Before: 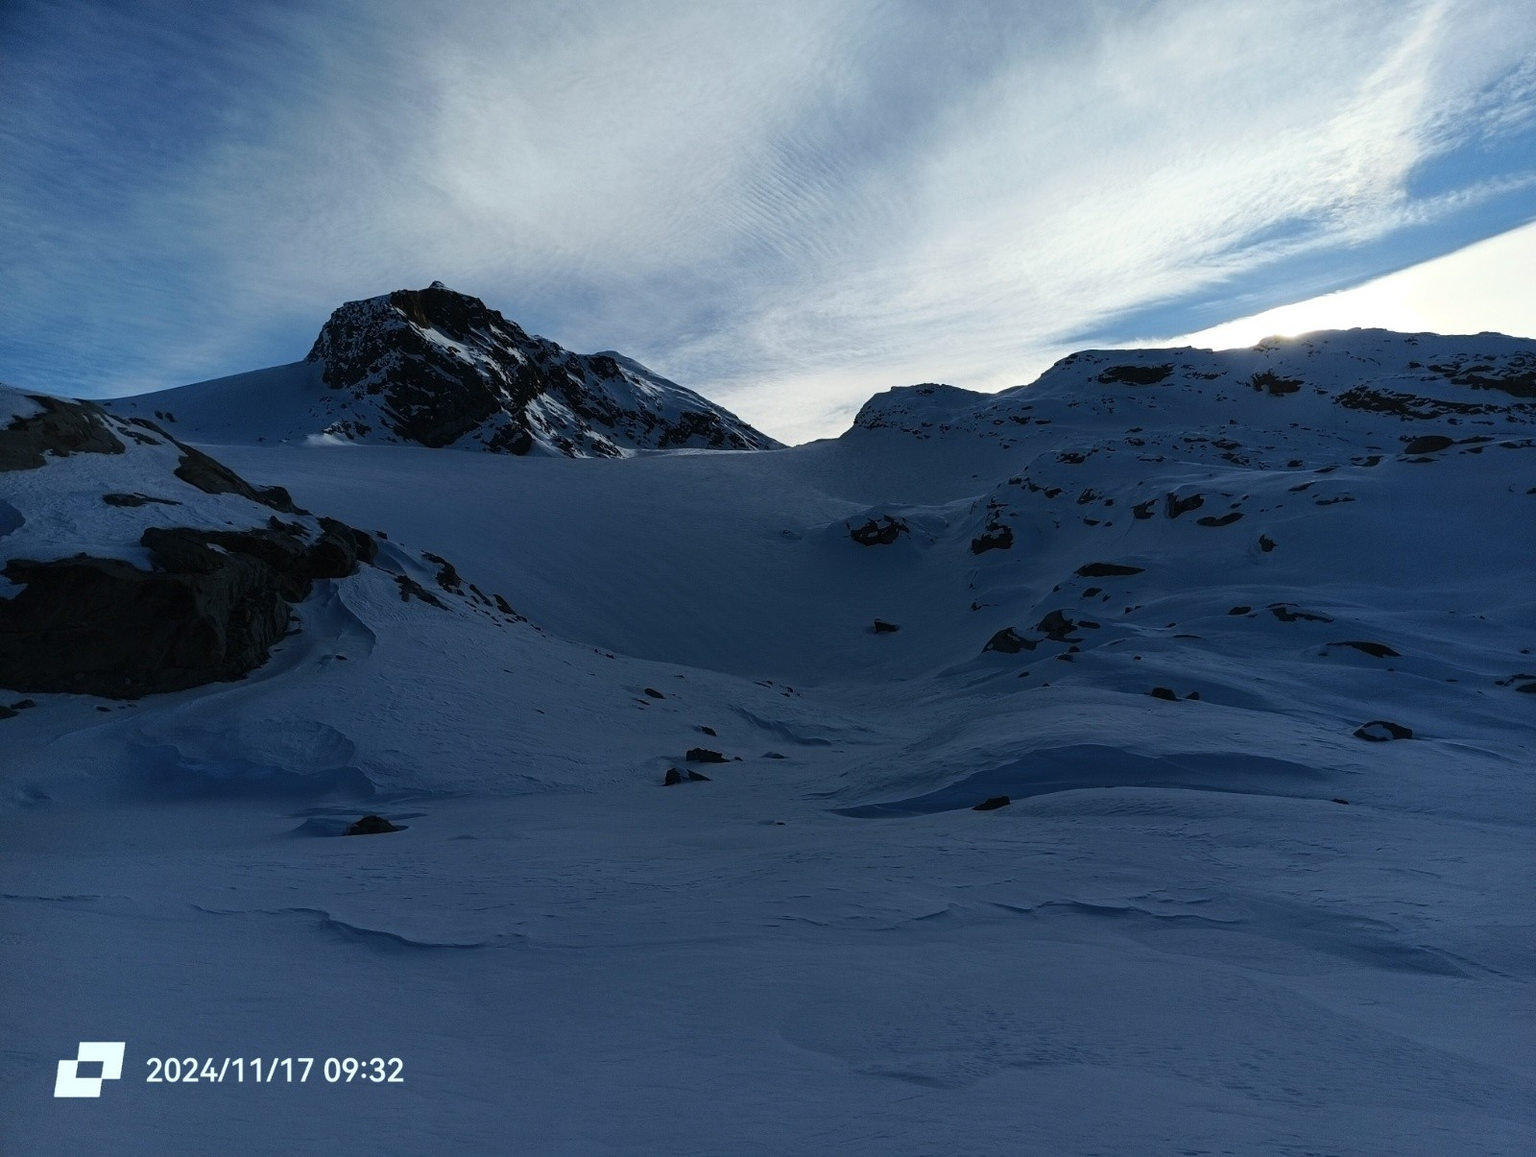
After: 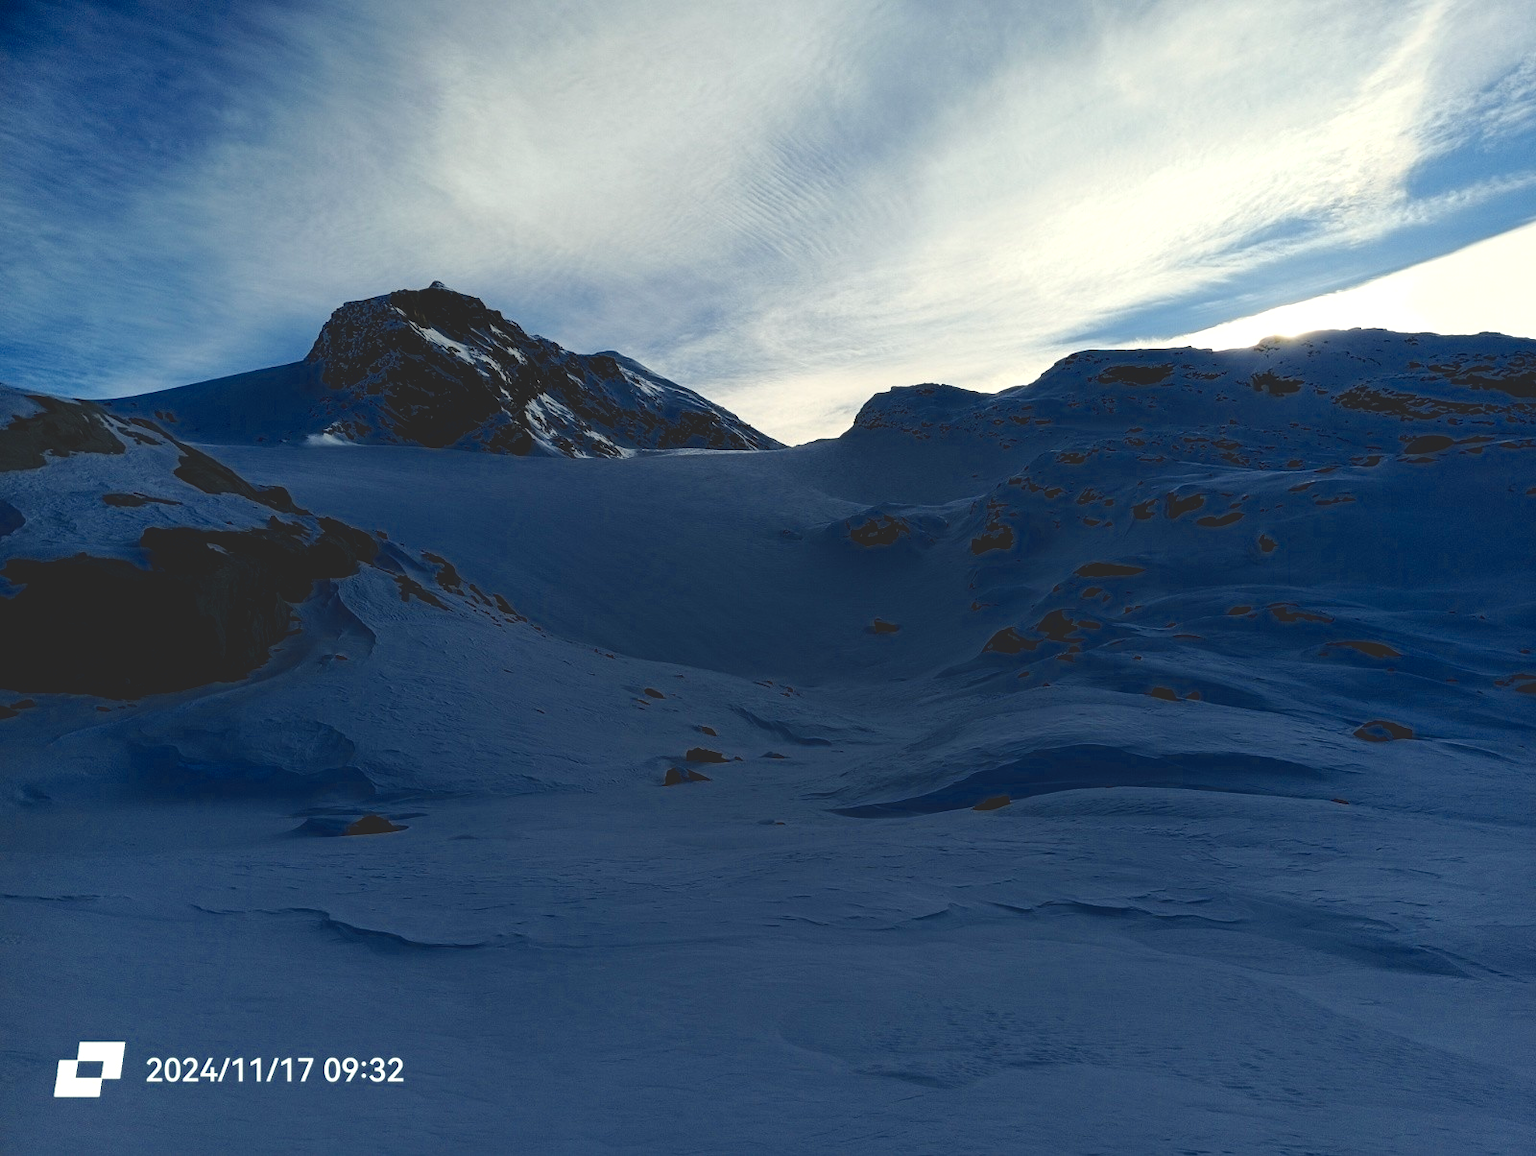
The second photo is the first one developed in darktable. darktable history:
color balance rgb: highlights gain › chroma 3.031%, highlights gain › hue 78.69°, global offset › luminance 1.983%, perceptual saturation grading › global saturation 15.196%, perceptual saturation grading › highlights -19.266%, perceptual saturation grading › shadows 19.31%, perceptual brilliance grading › highlights 8.477%, perceptual brilliance grading › mid-tones 4.363%, perceptual brilliance grading › shadows 2.051%, saturation formula JzAzBz (2021)
exposure: black level correction 0.005, exposure 0.016 EV, compensate highlight preservation false
